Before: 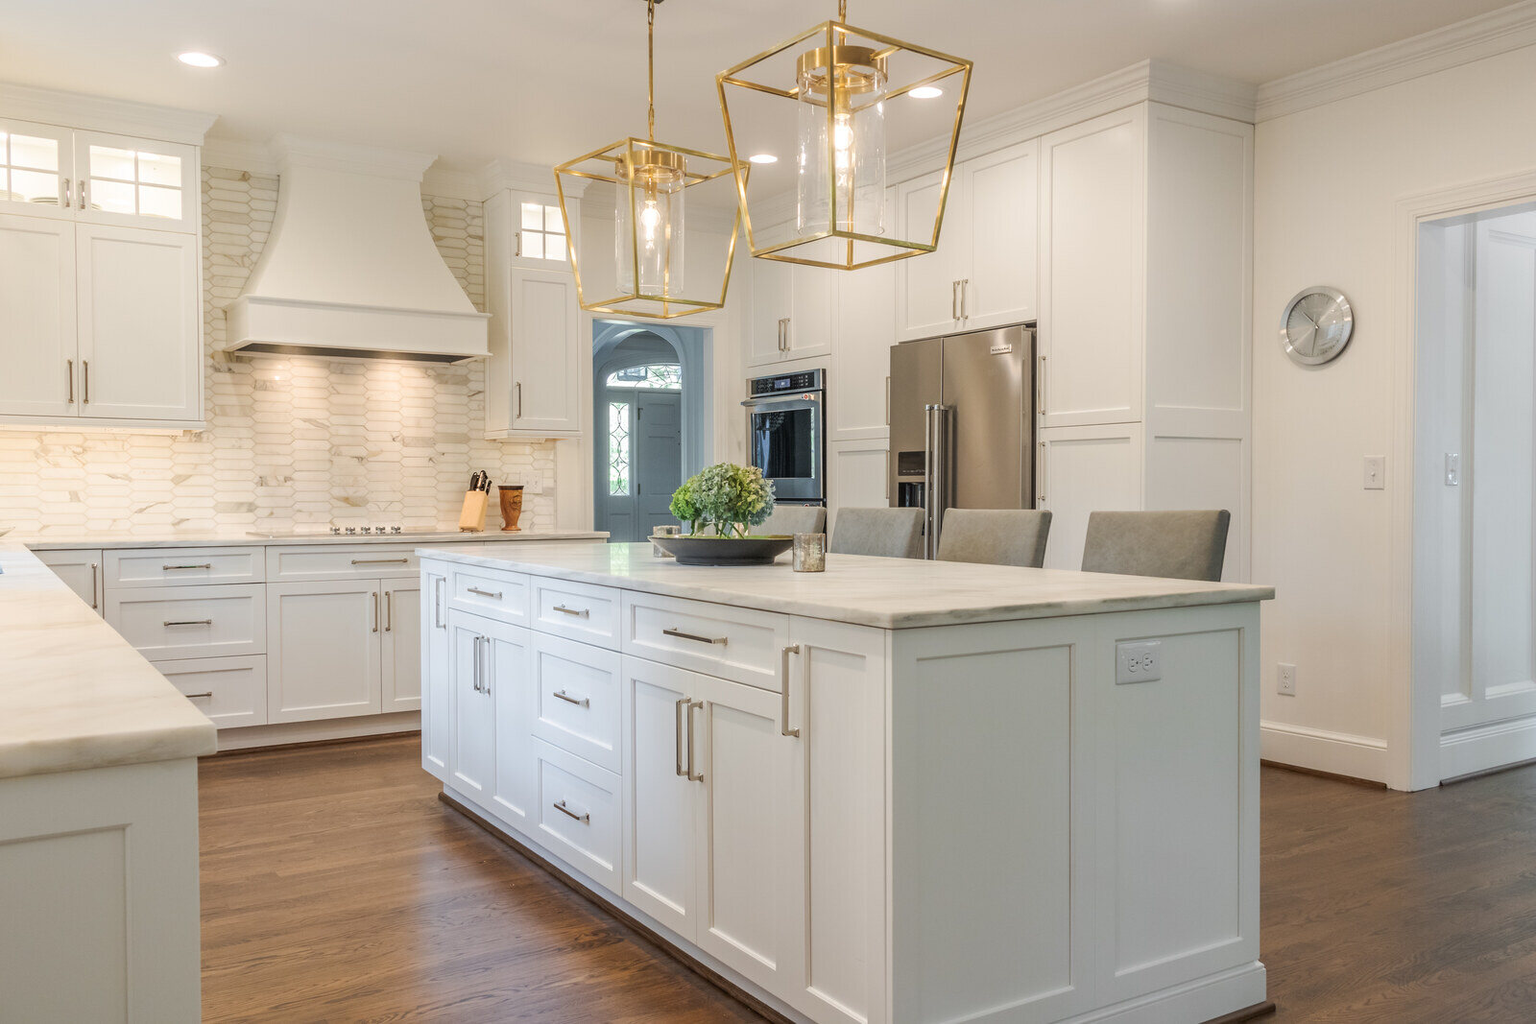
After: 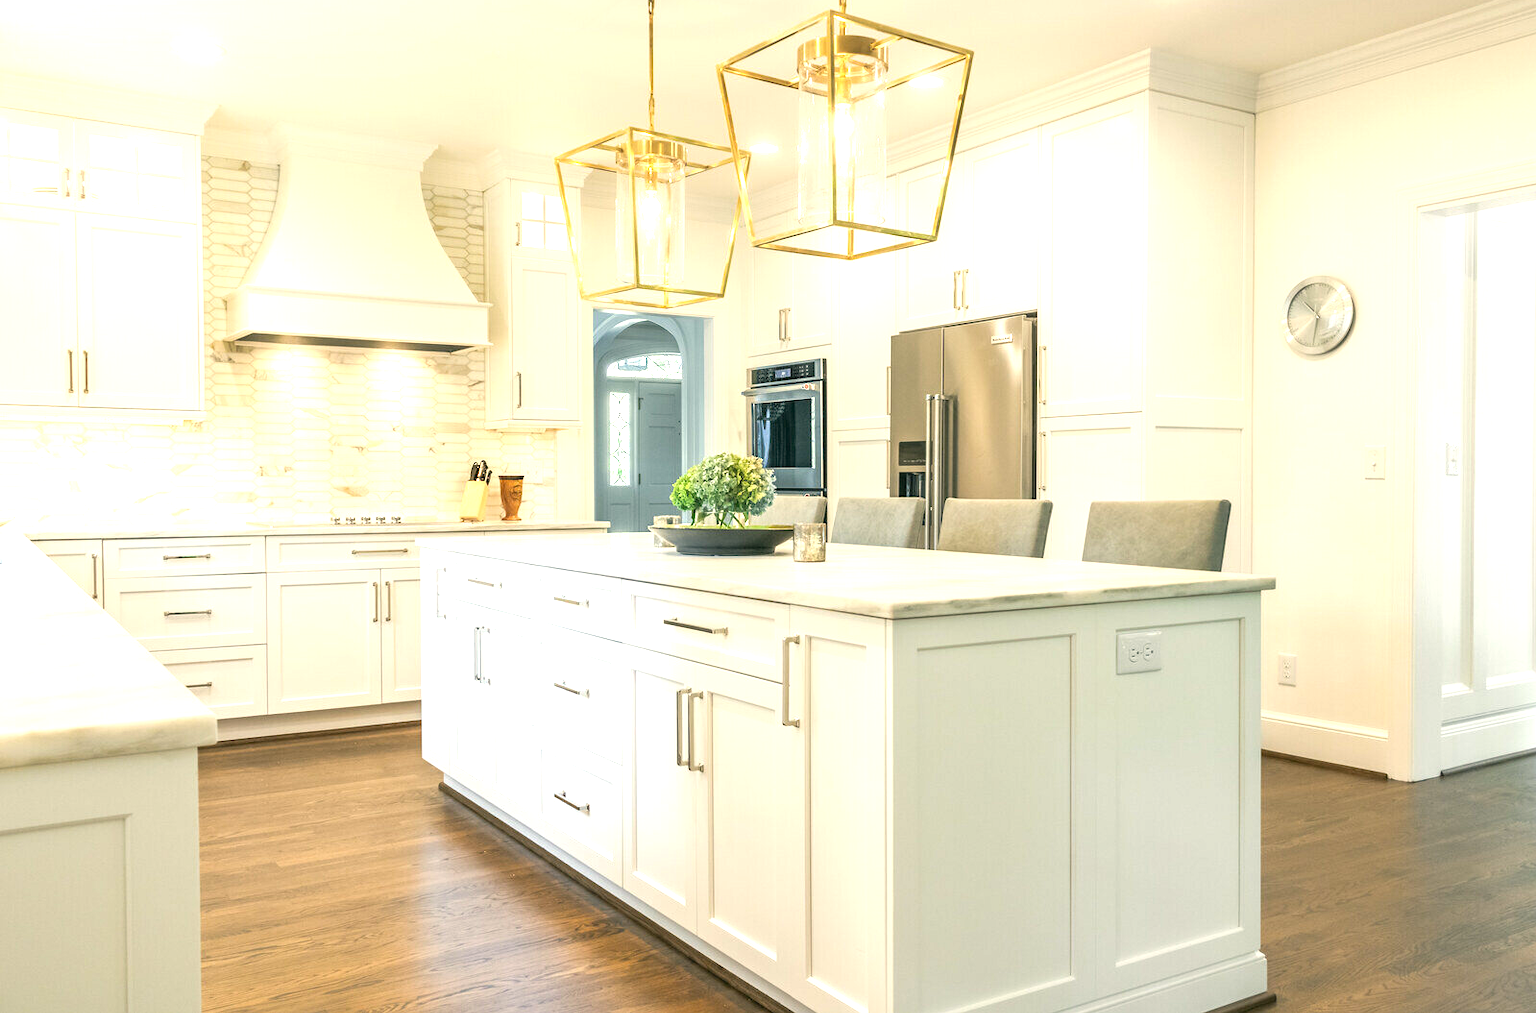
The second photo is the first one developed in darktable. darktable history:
crop: top 1.049%, right 0.001%
color correction: highlights a* -0.482, highlights b* 9.48, shadows a* -9.48, shadows b* 0.803
white balance: emerald 1
exposure: black level correction 0, exposure 1.1 EV, compensate exposure bias true, compensate highlight preservation false
